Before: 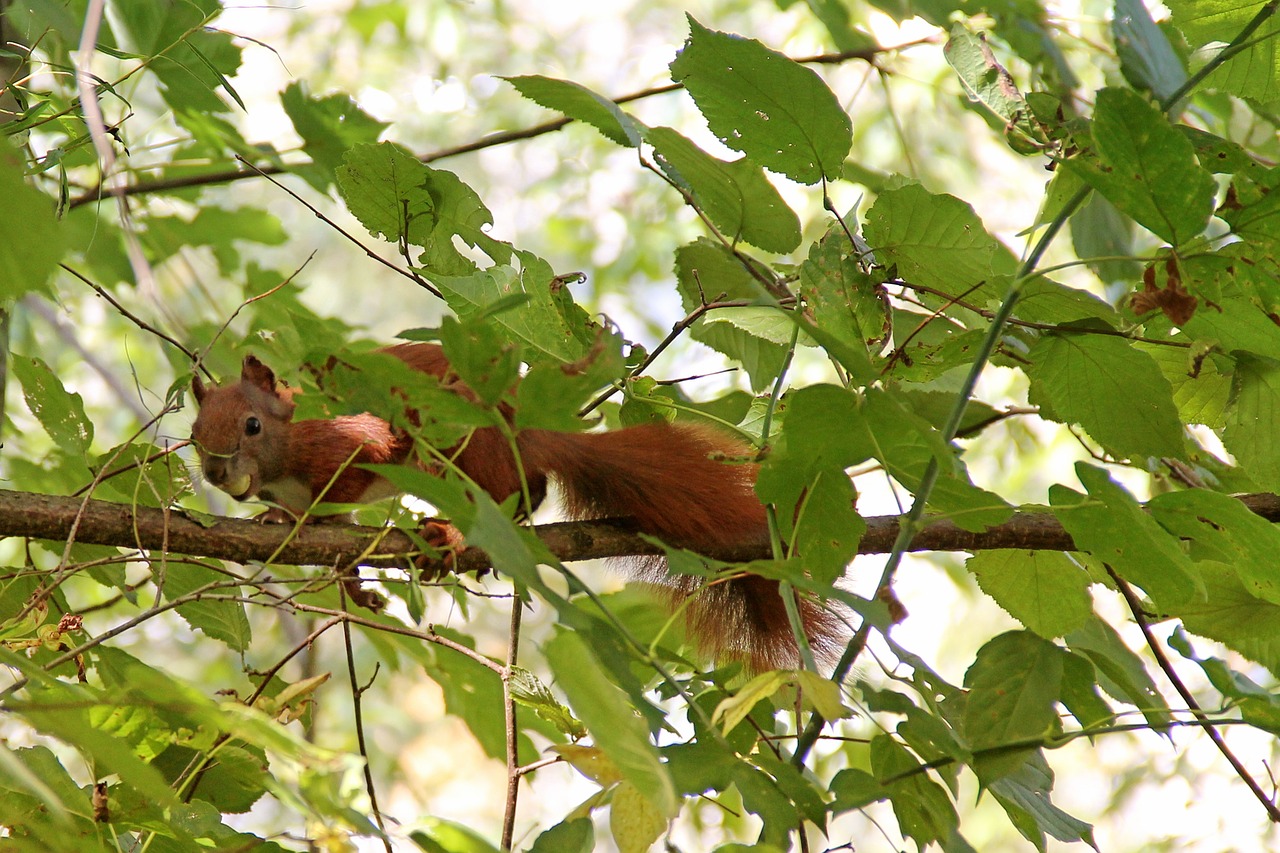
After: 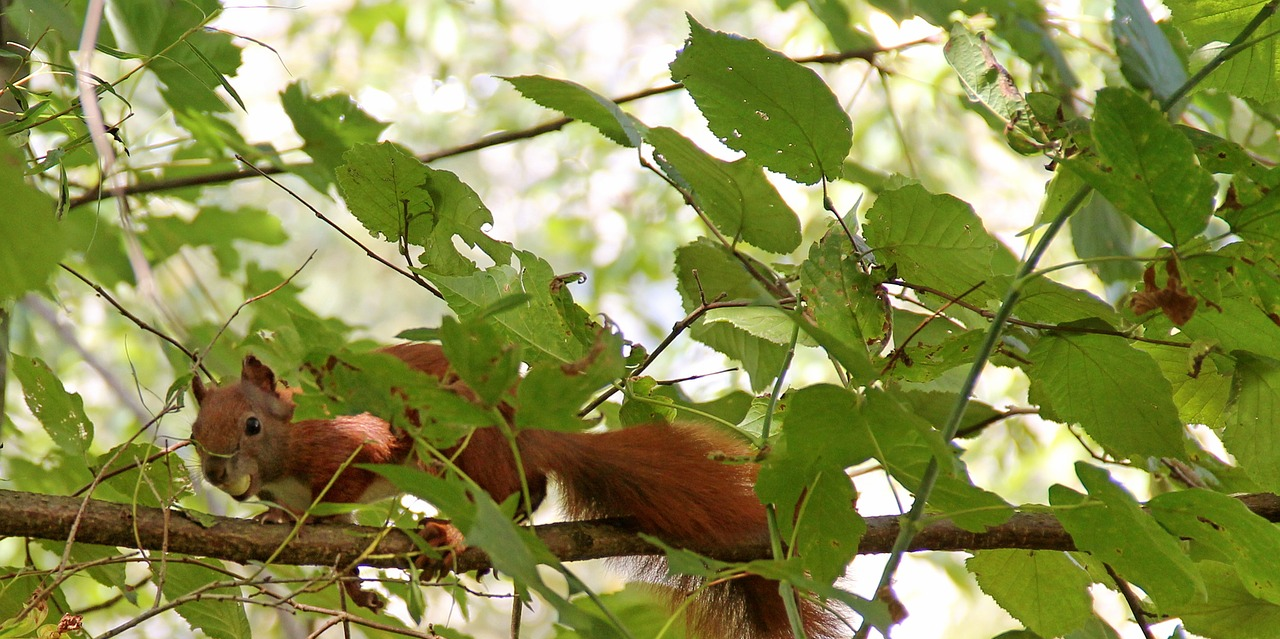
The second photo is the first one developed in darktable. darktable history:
crop: bottom 24.989%
